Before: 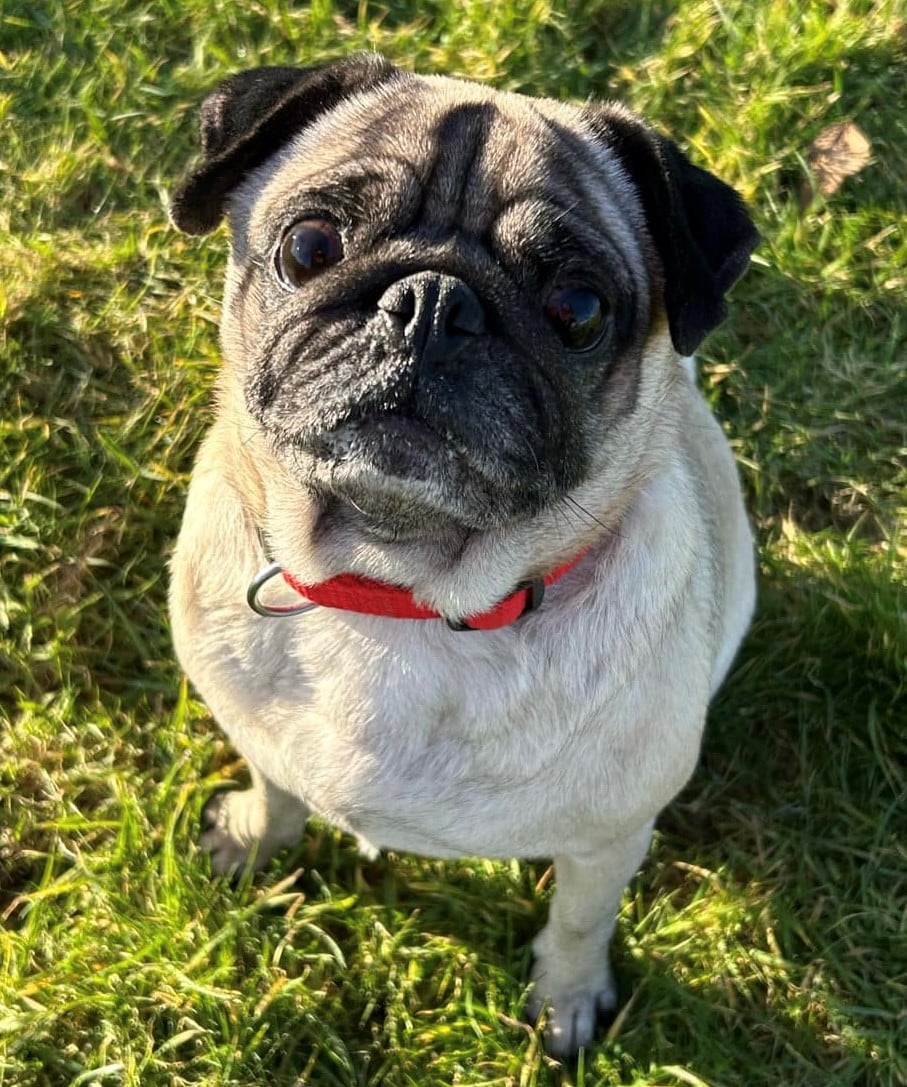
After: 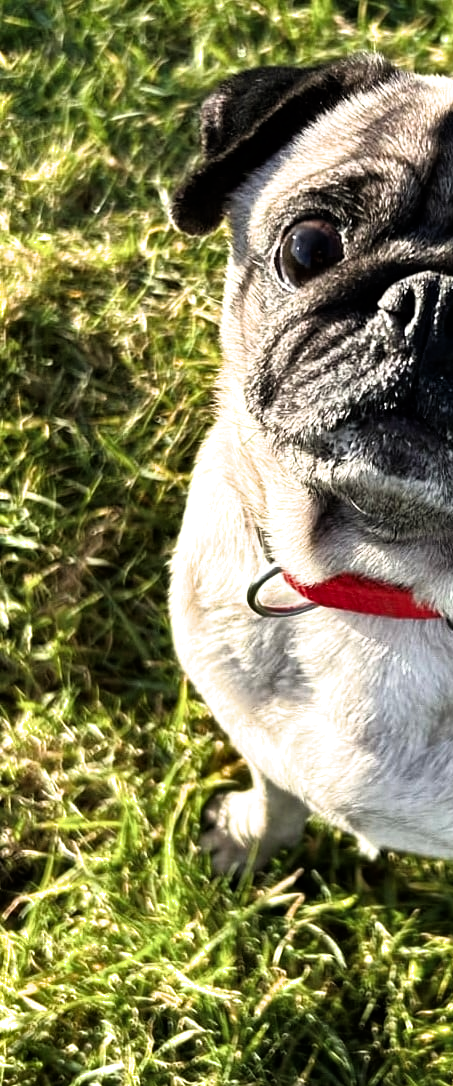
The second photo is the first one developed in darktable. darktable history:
shadows and highlights: shadows 20.89, highlights -82.86, soften with gaussian
crop and rotate: left 0.044%, top 0%, right 49.947%
filmic rgb: black relative exposure -7.97 EV, white relative exposure 2.18 EV, threshold 2.97 EV, hardness 6.95, enable highlight reconstruction true
